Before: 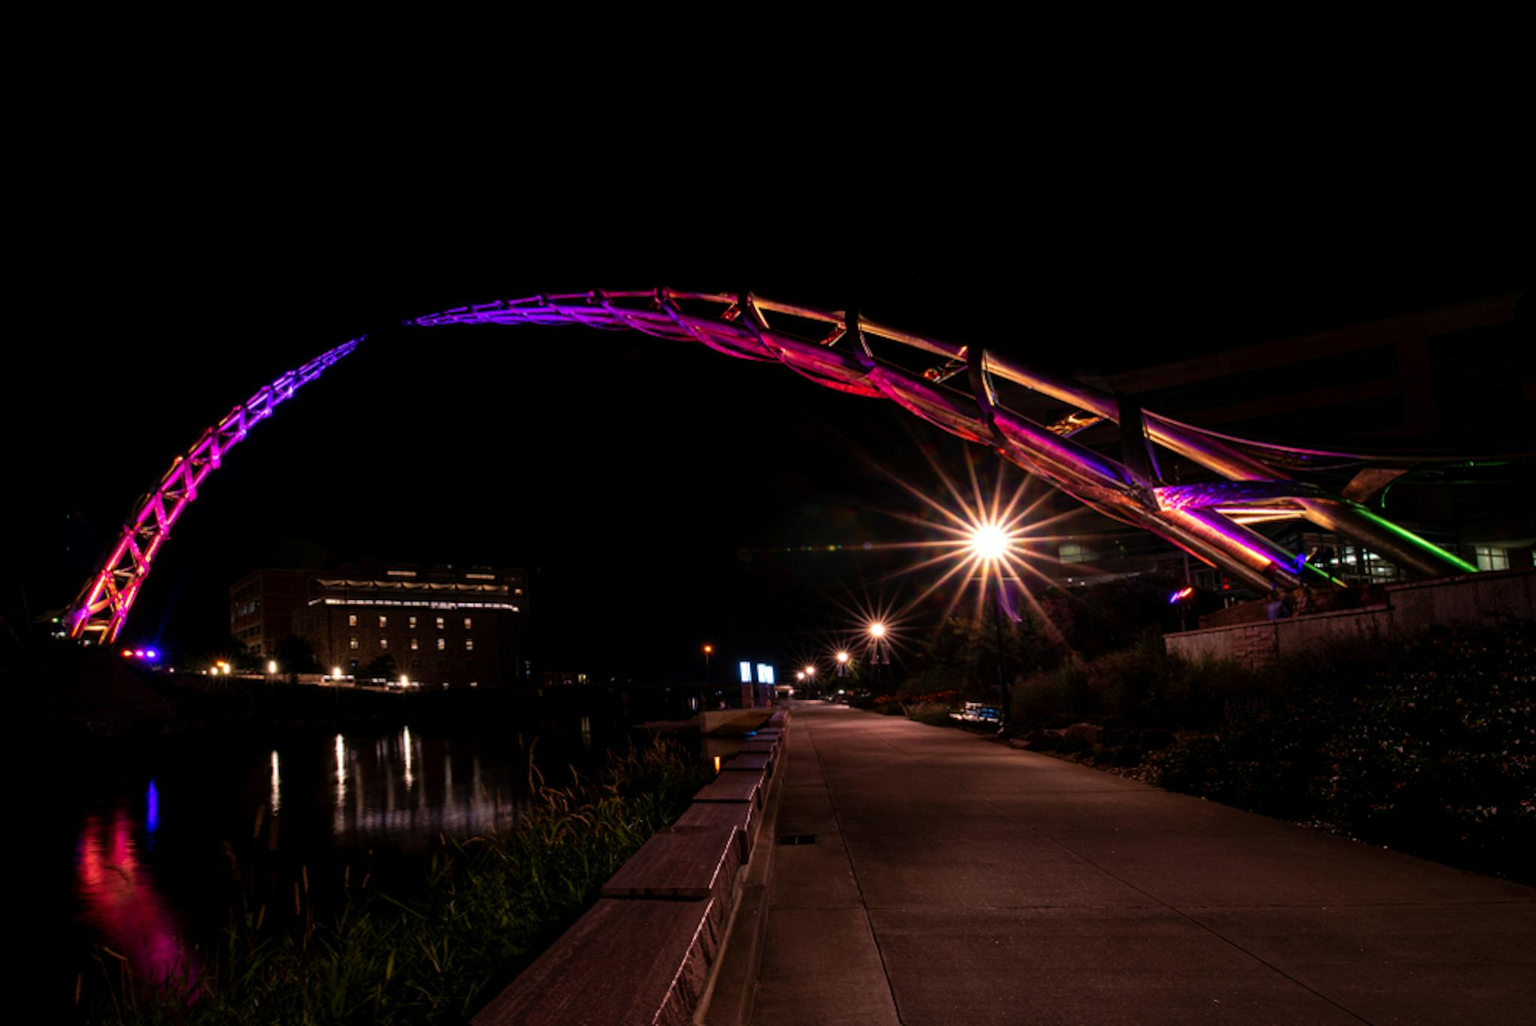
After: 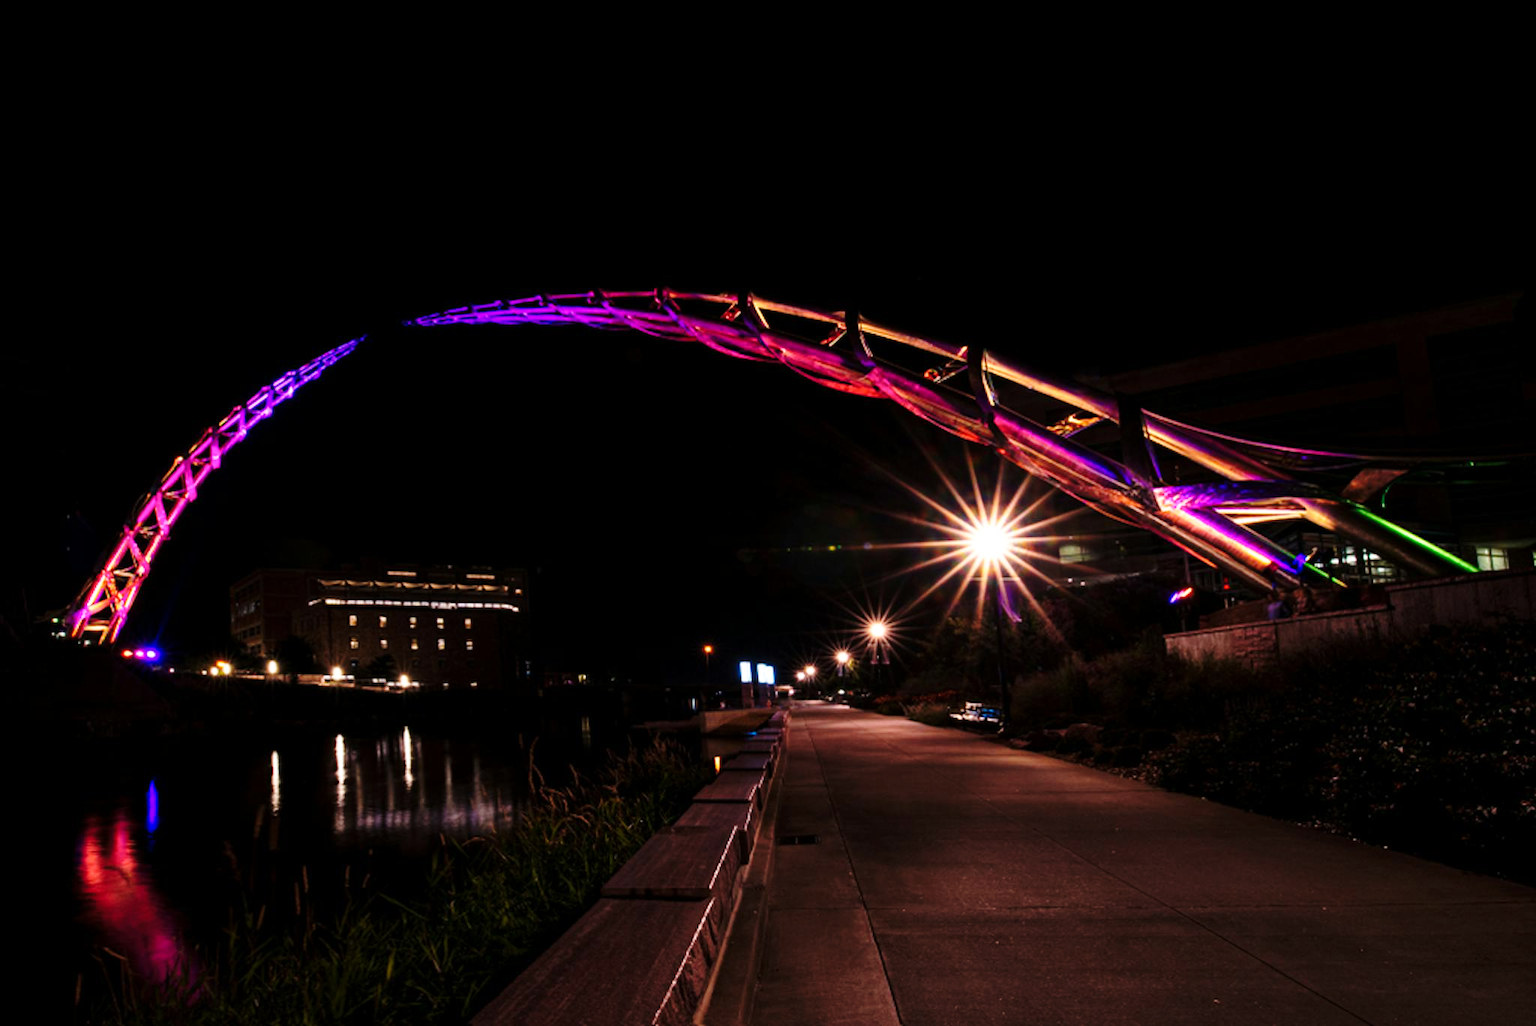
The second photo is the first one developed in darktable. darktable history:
color zones: curves: ch1 [(0.077, 0.436) (0.25, 0.5) (0.75, 0.5)]
base curve: curves: ch0 [(0, 0) (0.028, 0.03) (0.121, 0.232) (0.46, 0.748) (0.859, 0.968) (1, 1)], preserve colors none
